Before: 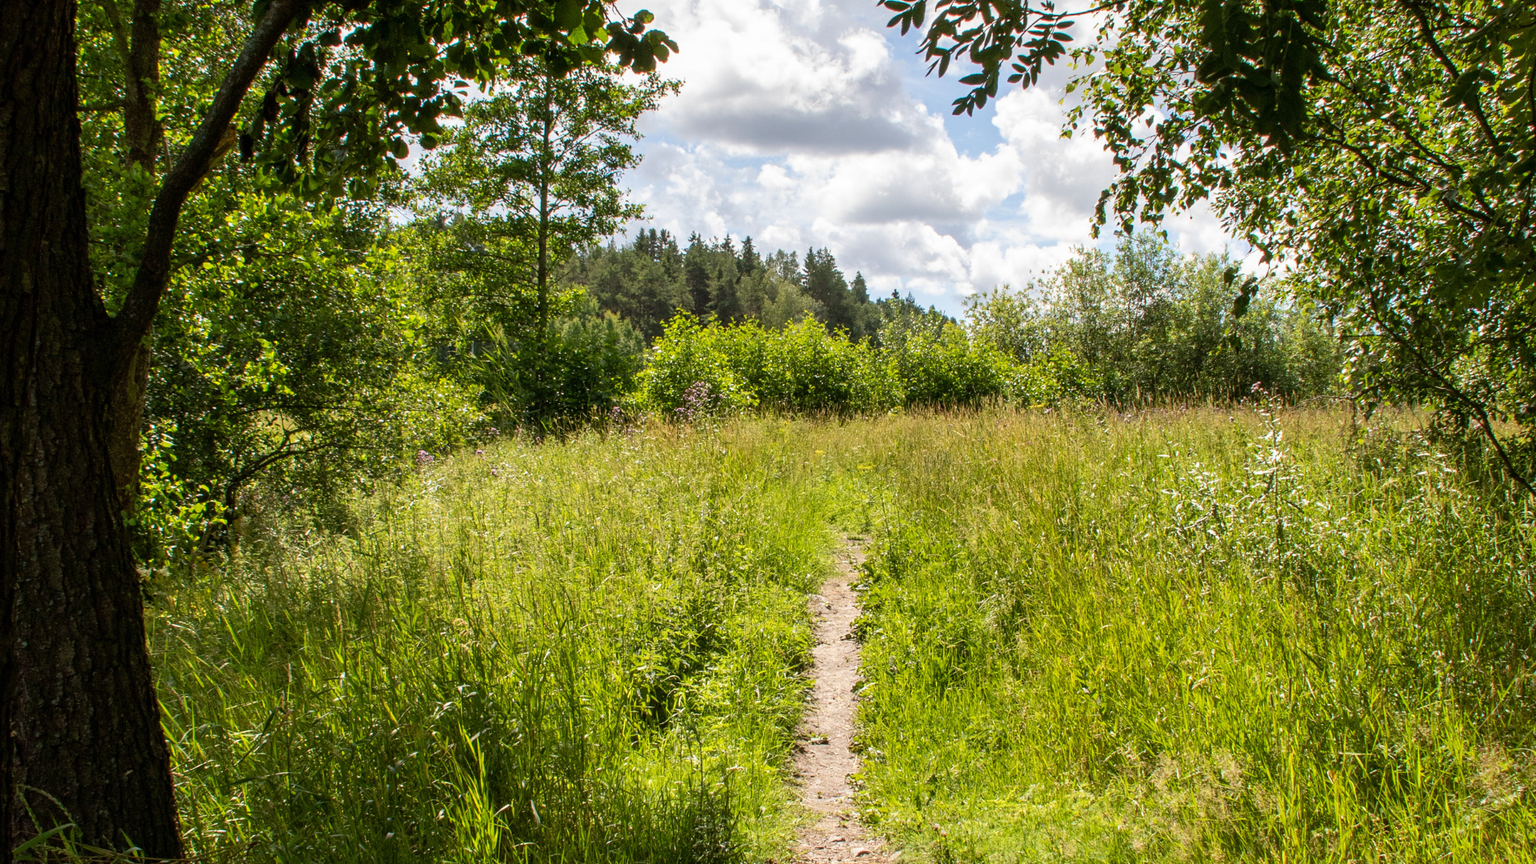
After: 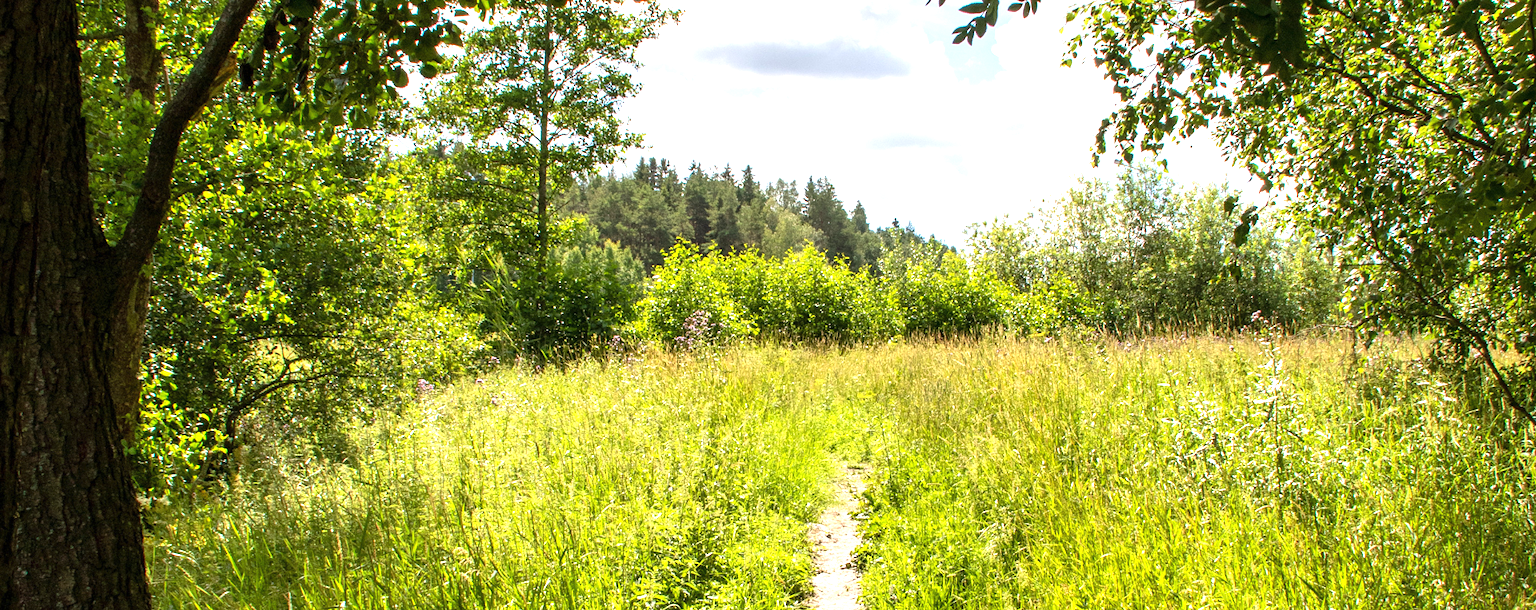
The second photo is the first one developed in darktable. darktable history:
white balance: emerald 1
exposure: exposure 1 EV, compensate highlight preservation false
crop and rotate: top 8.293%, bottom 20.996%
